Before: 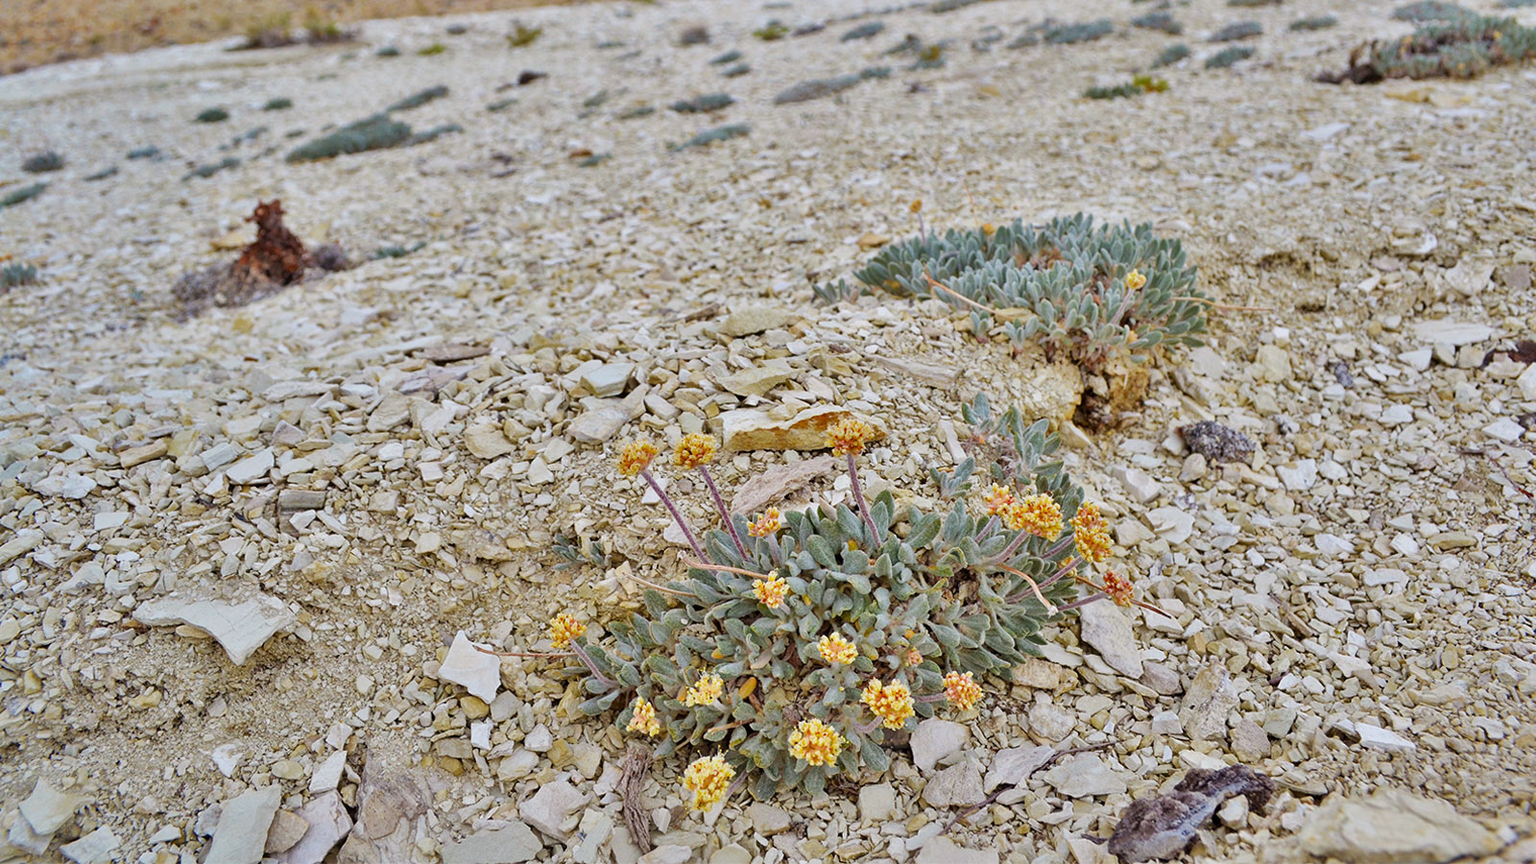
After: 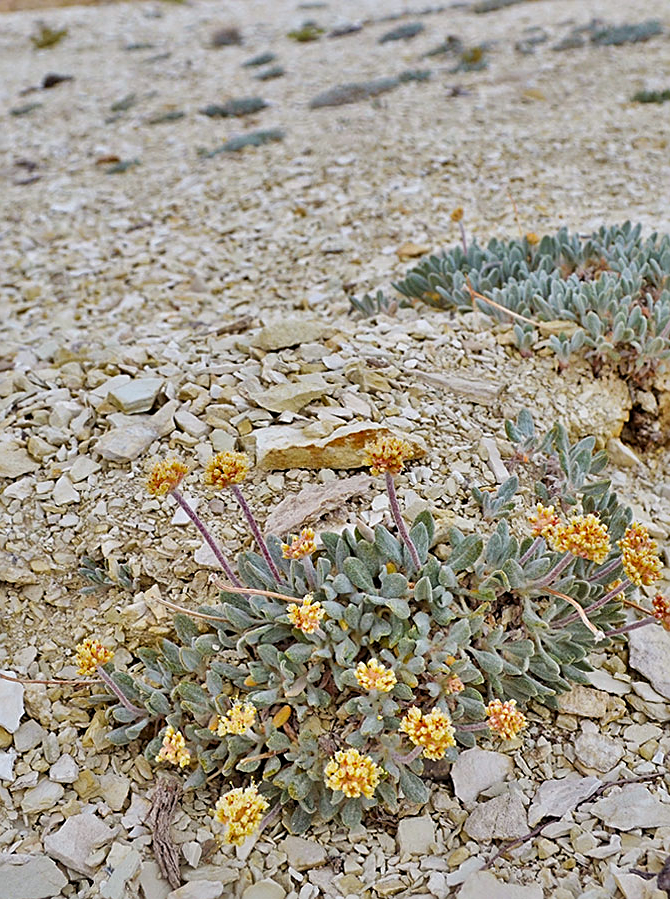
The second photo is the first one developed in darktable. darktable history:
sharpen: on, module defaults
crop: left 31.123%, right 26.975%
